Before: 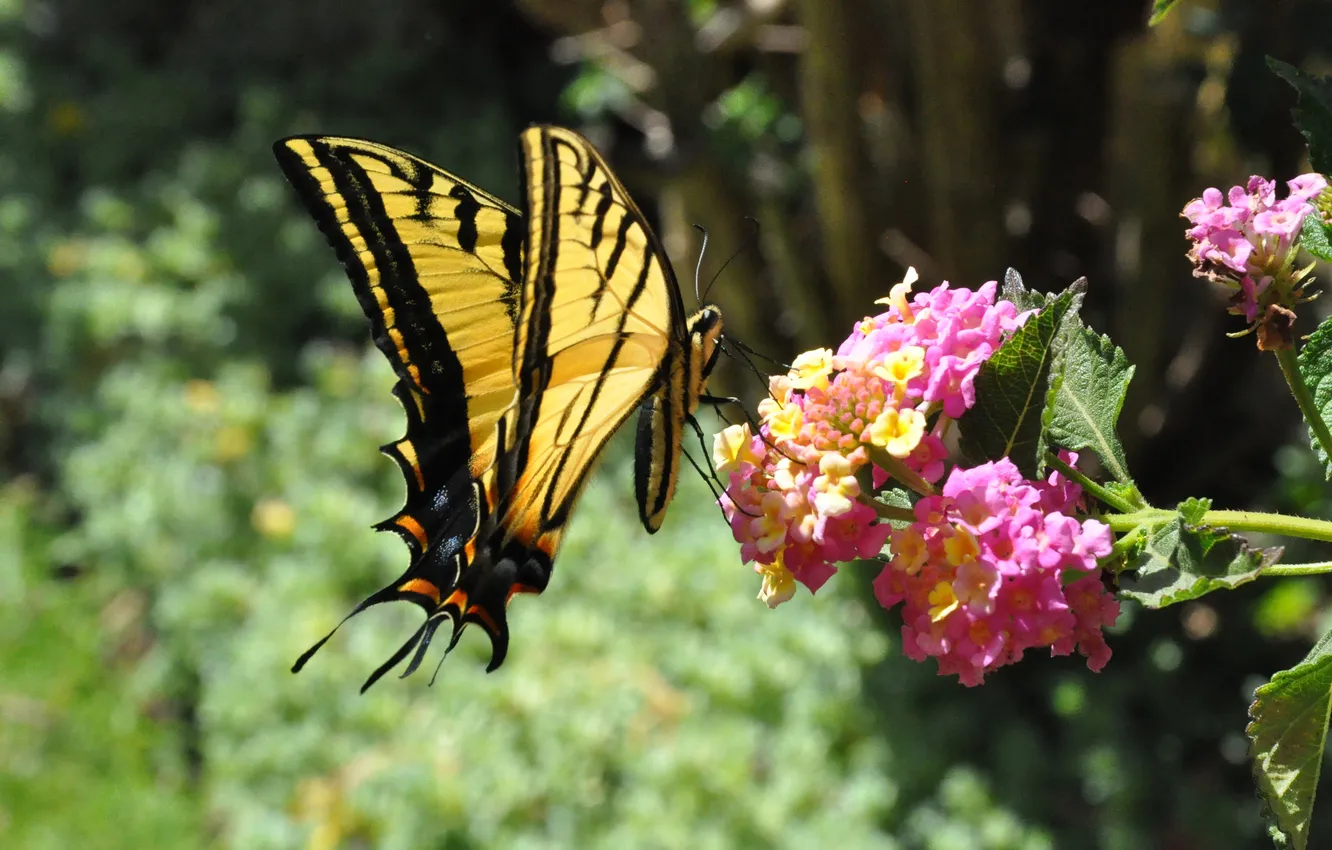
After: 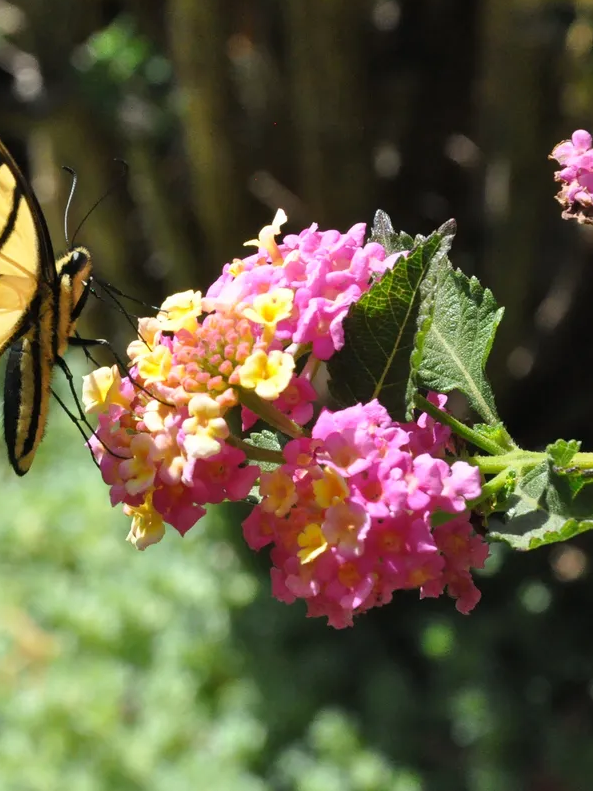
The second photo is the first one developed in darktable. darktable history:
crop: left 47.376%, top 6.888%, right 8.09%
